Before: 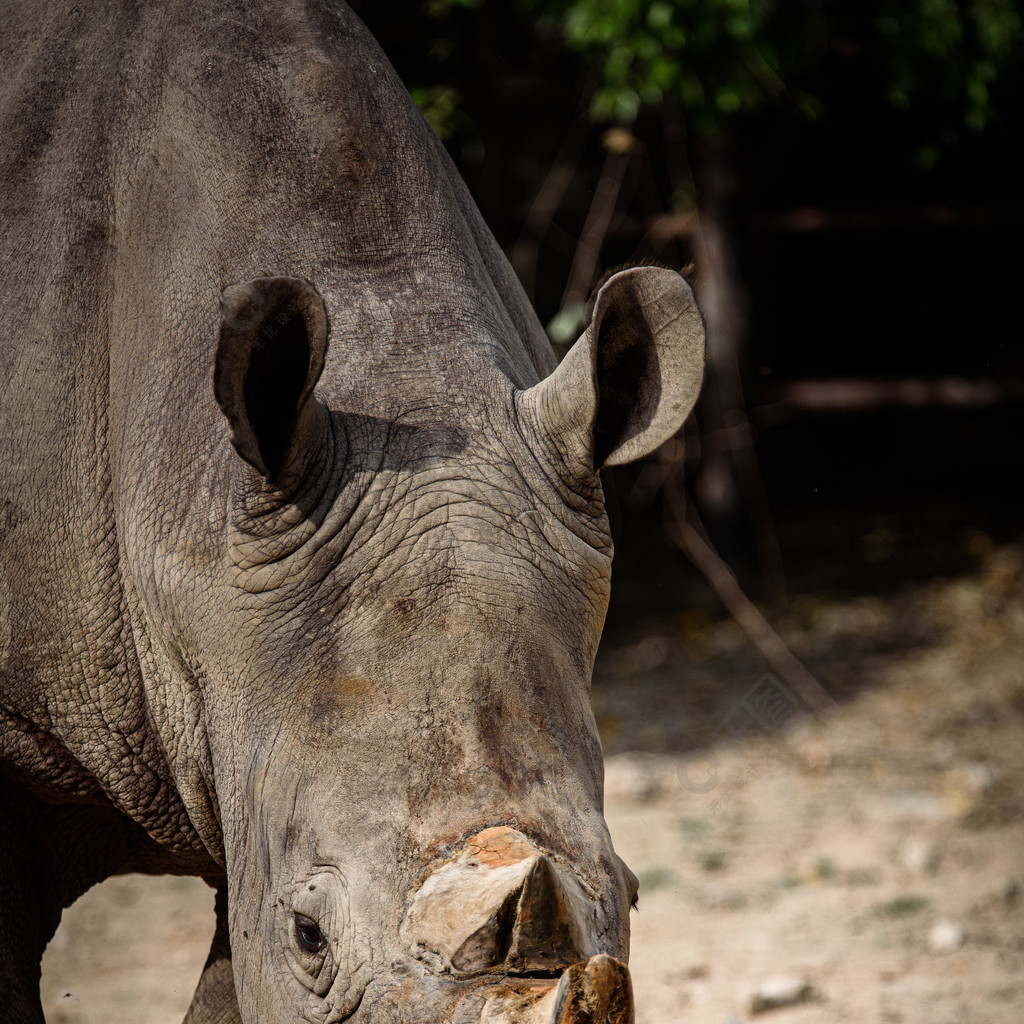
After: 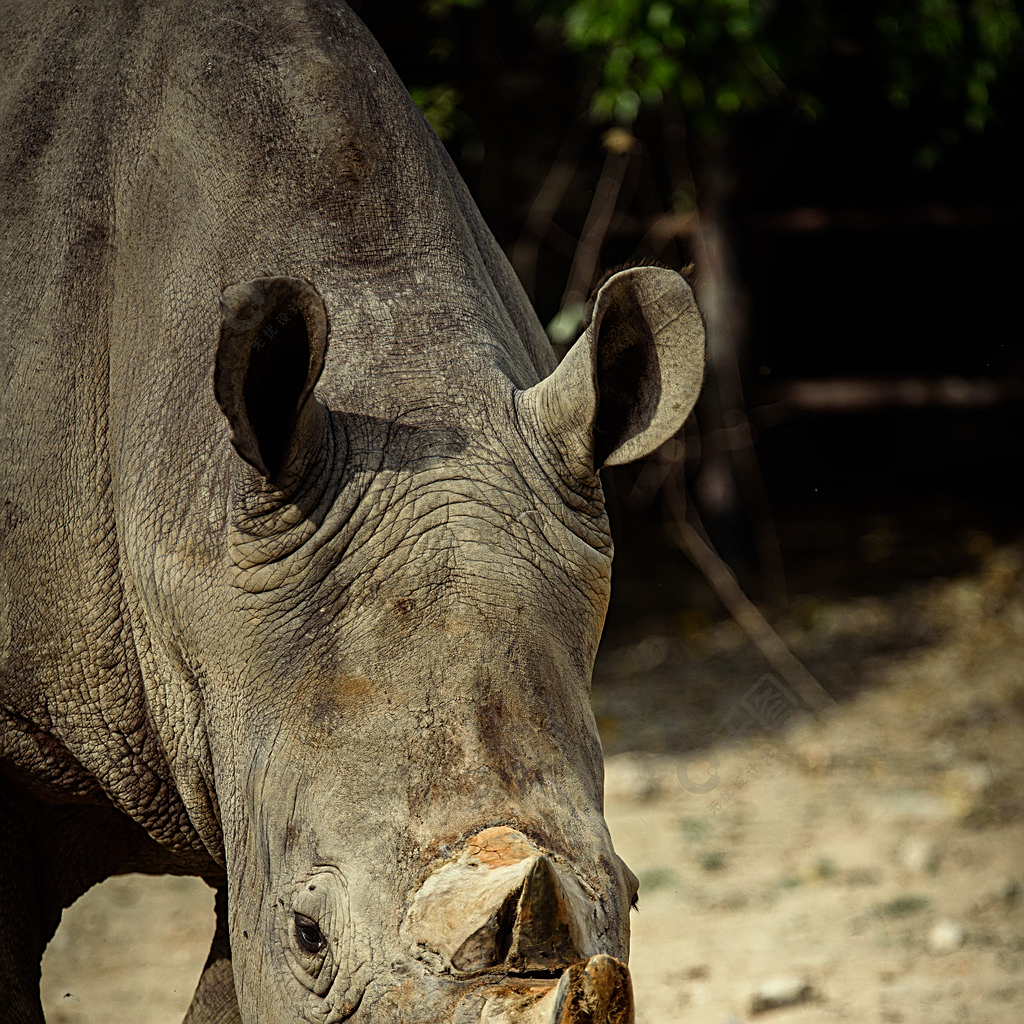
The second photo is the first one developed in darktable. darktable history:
color correction: highlights a* -5.62, highlights b* 11.34
sharpen: amount 0.493
